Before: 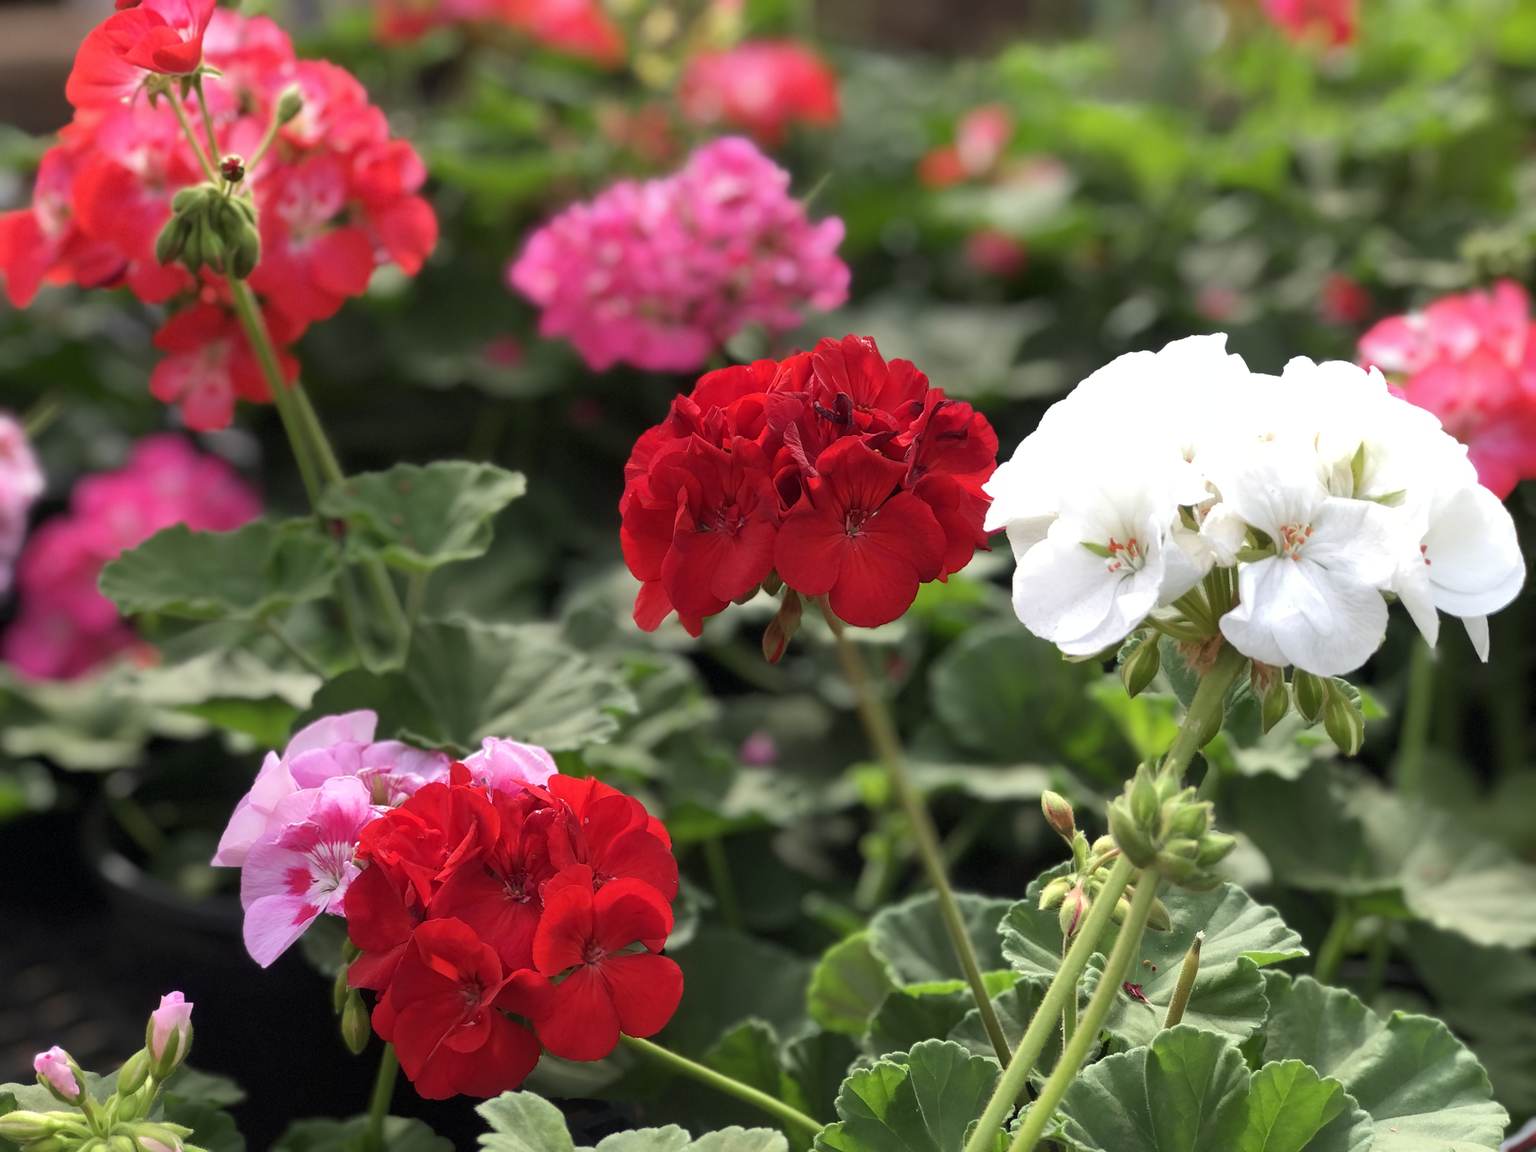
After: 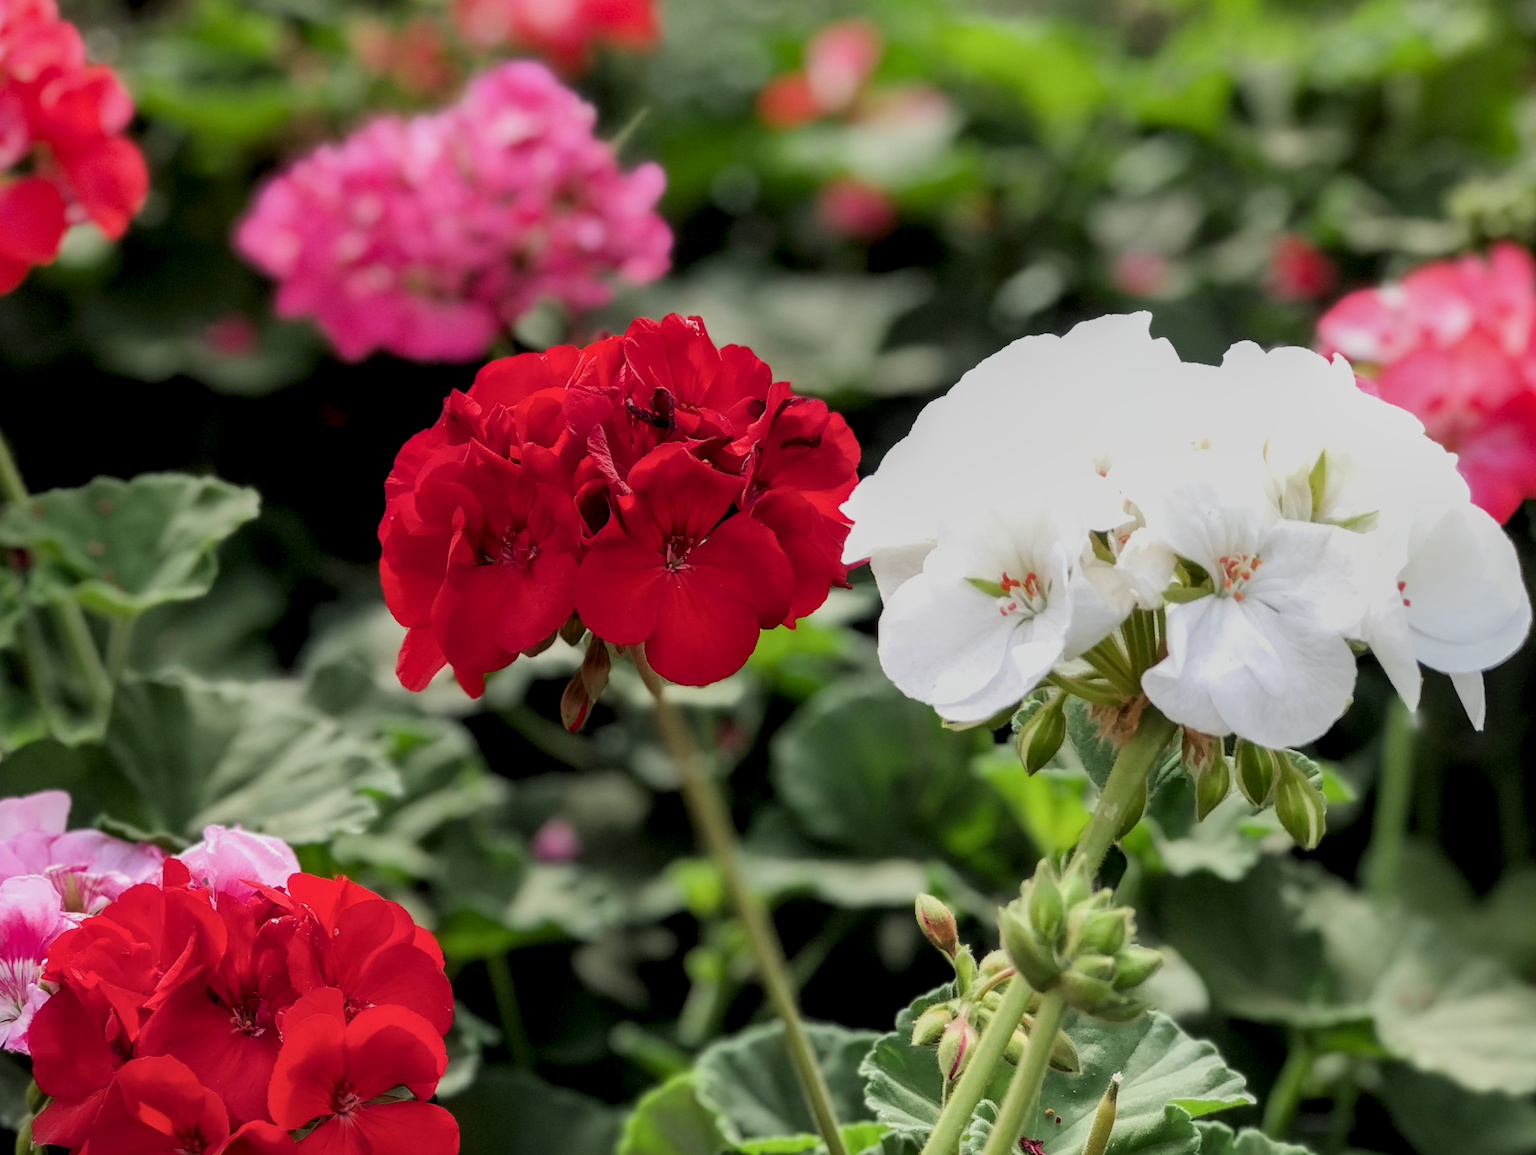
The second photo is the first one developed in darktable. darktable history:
crop and rotate: left 20.987%, top 7.728%, right 0.396%, bottom 13.467%
filmic rgb: middle gray luminance 29.92%, black relative exposure -9.04 EV, white relative exposure 6.98 EV, target black luminance 0%, hardness 2.92, latitude 2.69%, contrast 0.96, highlights saturation mix 5.42%, shadows ↔ highlights balance 12.2%
local contrast: detail 142%
